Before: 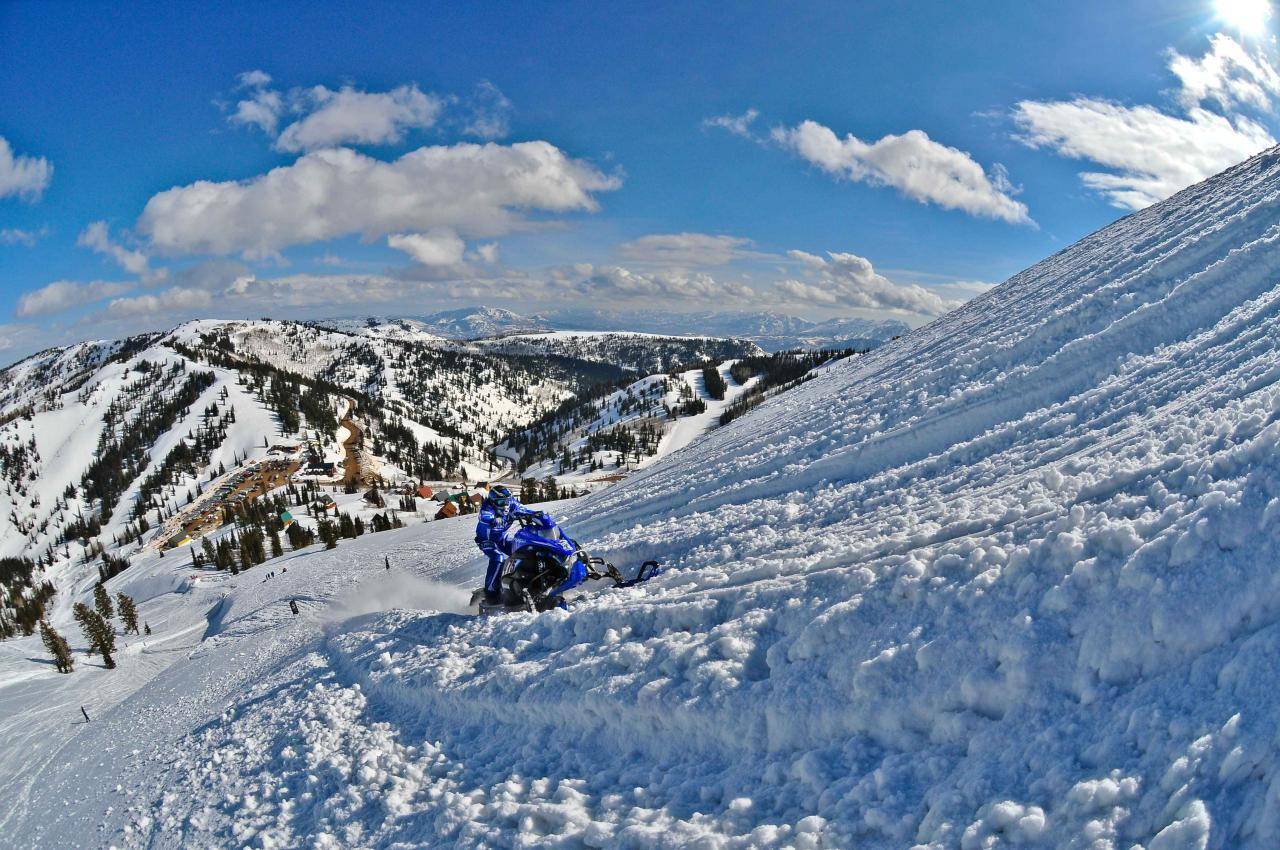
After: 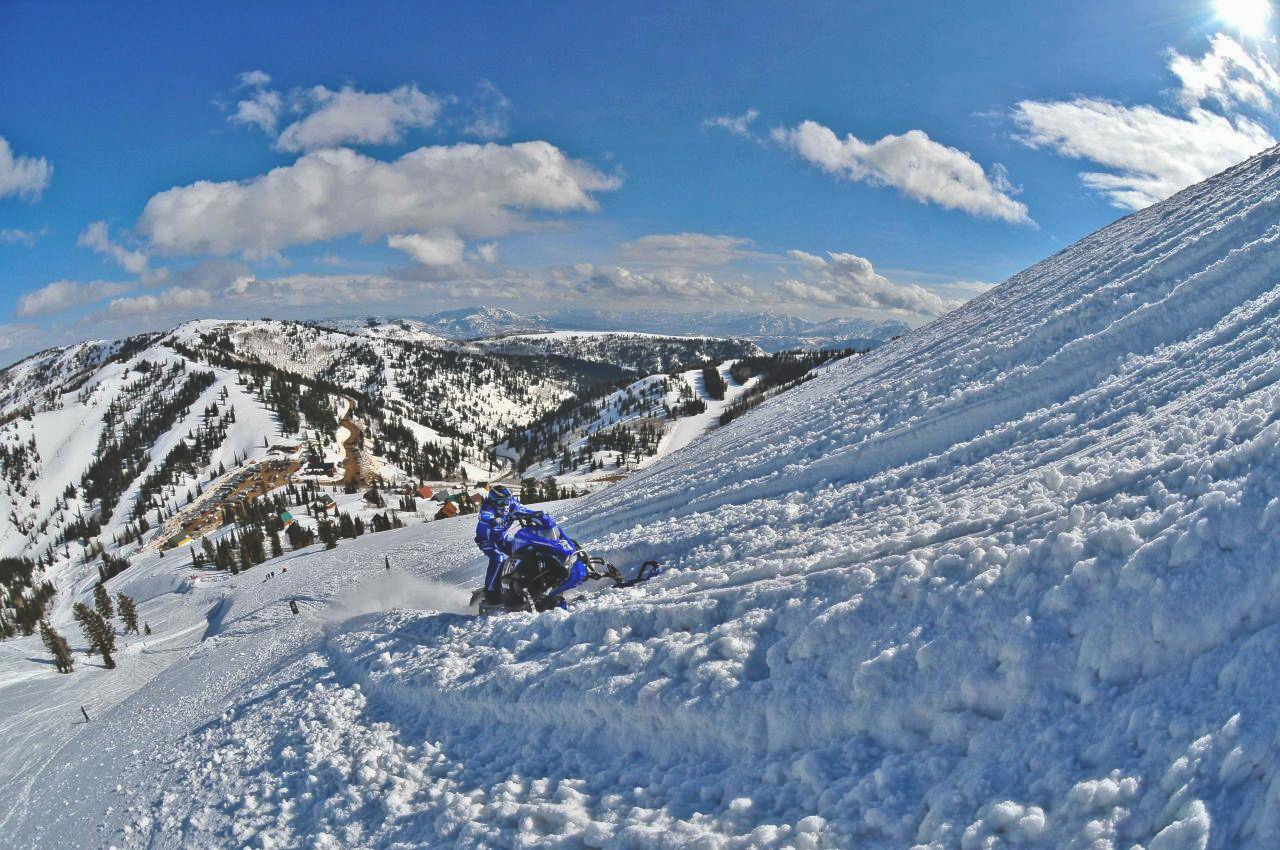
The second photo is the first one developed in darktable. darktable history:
exposure: black level correction -0.022, exposure -0.037 EV, compensate highlight preservation false
